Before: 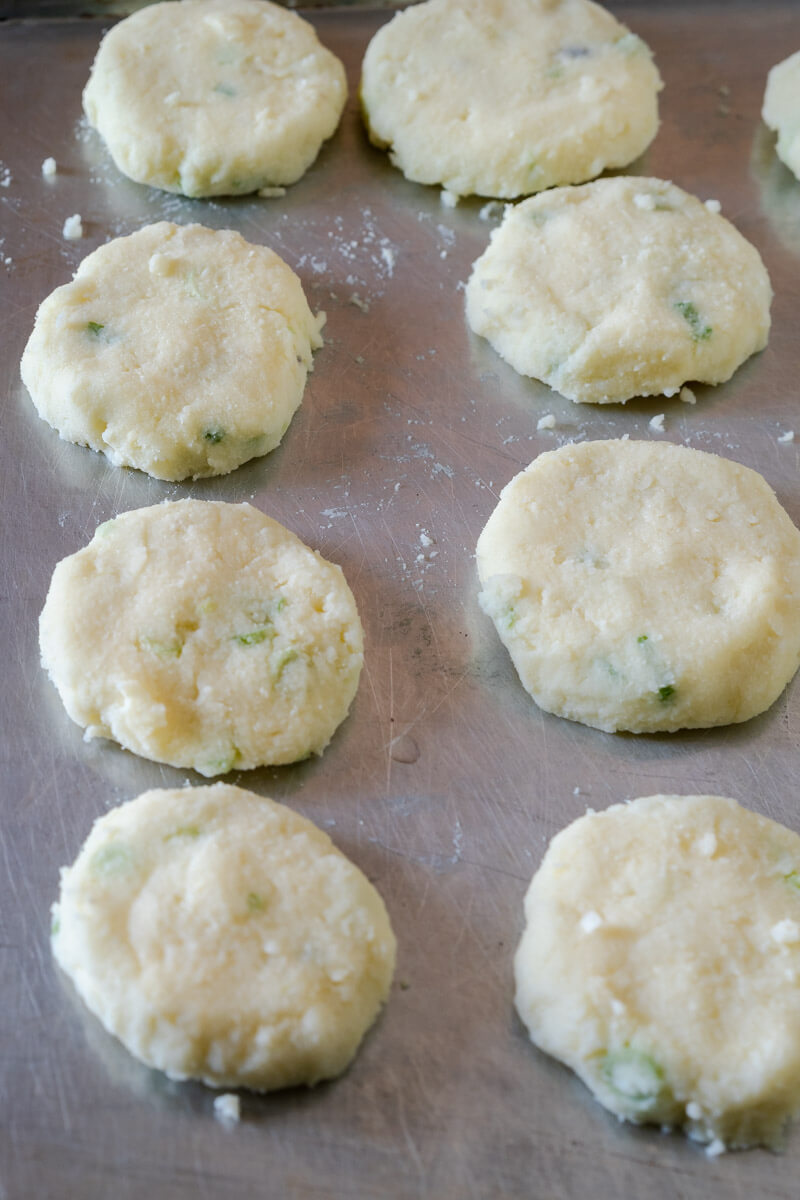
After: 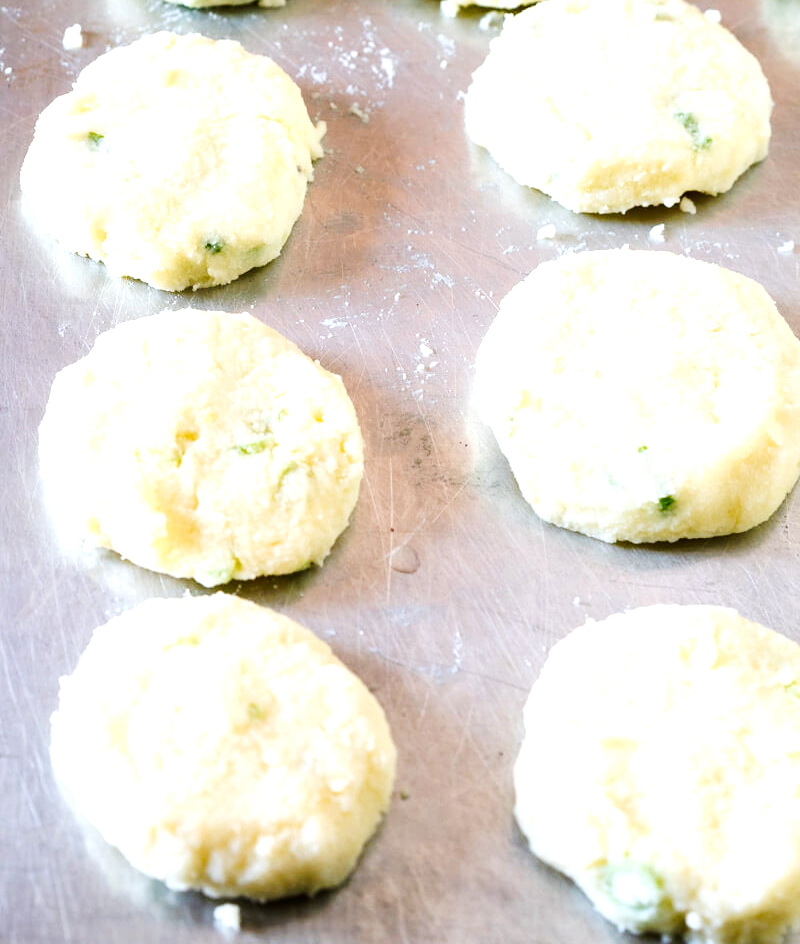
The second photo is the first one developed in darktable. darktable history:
crop and rotate: top 15.851%, bottom 5.458%
tone curve: curves: ch0 [(0, 0) (0.126, 0.061) (0.338, 0.285) (0.494, 0.518) (0.703, 0.762) (1, 1)]; ch1 [(0, 0) (0.389, 0.313) (0.457, 0.442) (0.5, 0.501) (0.55, 0.578) (1, 1)]; ch2 [(0, 0) (0.44, 0.424) (0.501, 0.499) (0.557, 0.564) (0.613, 0.67) (0.707, 0.746) (1, 1)], preserve colors none
exposure: black level correction 0.001, exposure 1.316 EV, compensate highlight preservation false
